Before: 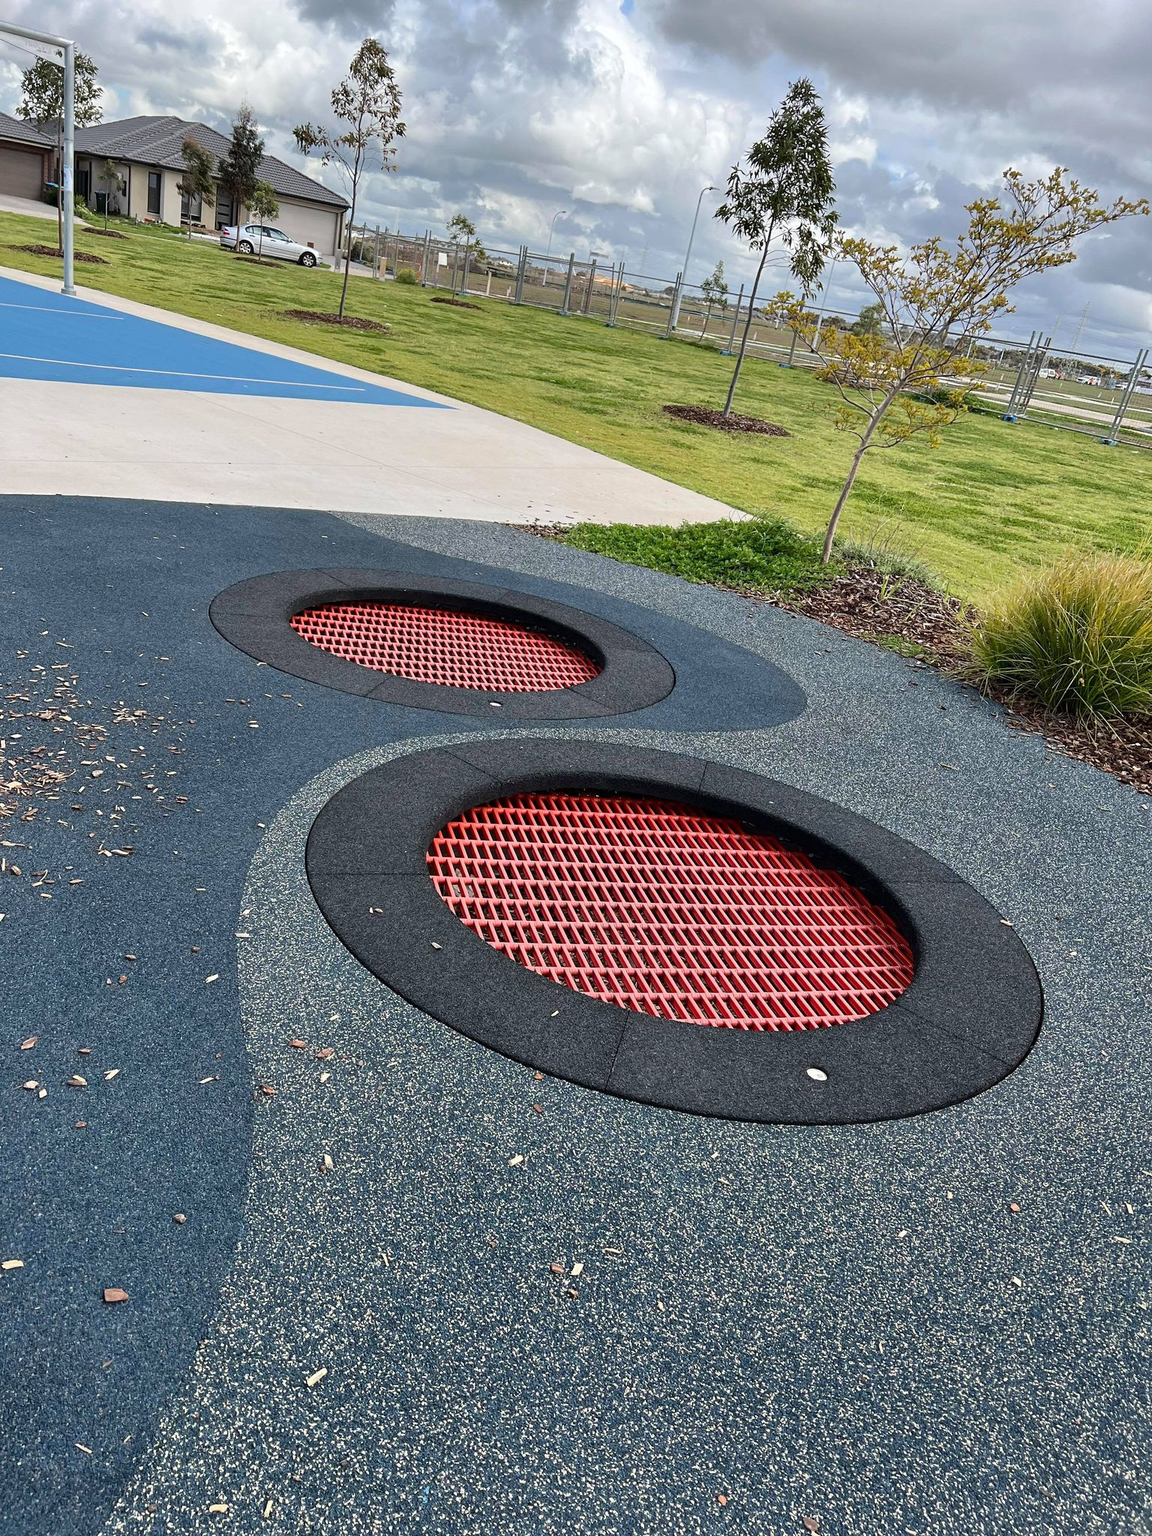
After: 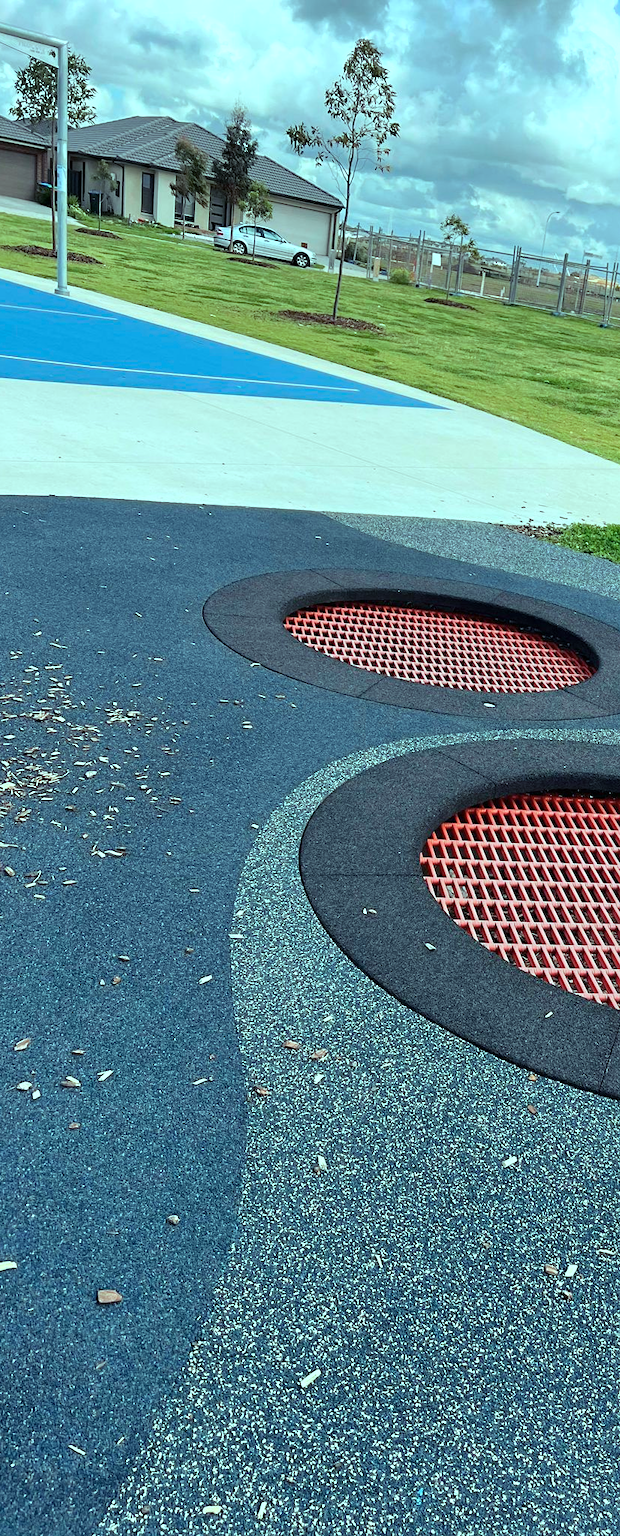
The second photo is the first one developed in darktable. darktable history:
sharpen: radius 5.325, amount 0.312, threshold 26.433
crop: left 0.587%, right 45.588%, bottom 0.086%
exposure: exposure 0.197 EV, compensate highlight preservation false
color balance rgb: shadows lift › chroma 7.23%, shadows lift › hue 246.48°, highlights gain › chroma 5.38%, highlights gain › hue 196.93°, white fulcrum 1 EV
